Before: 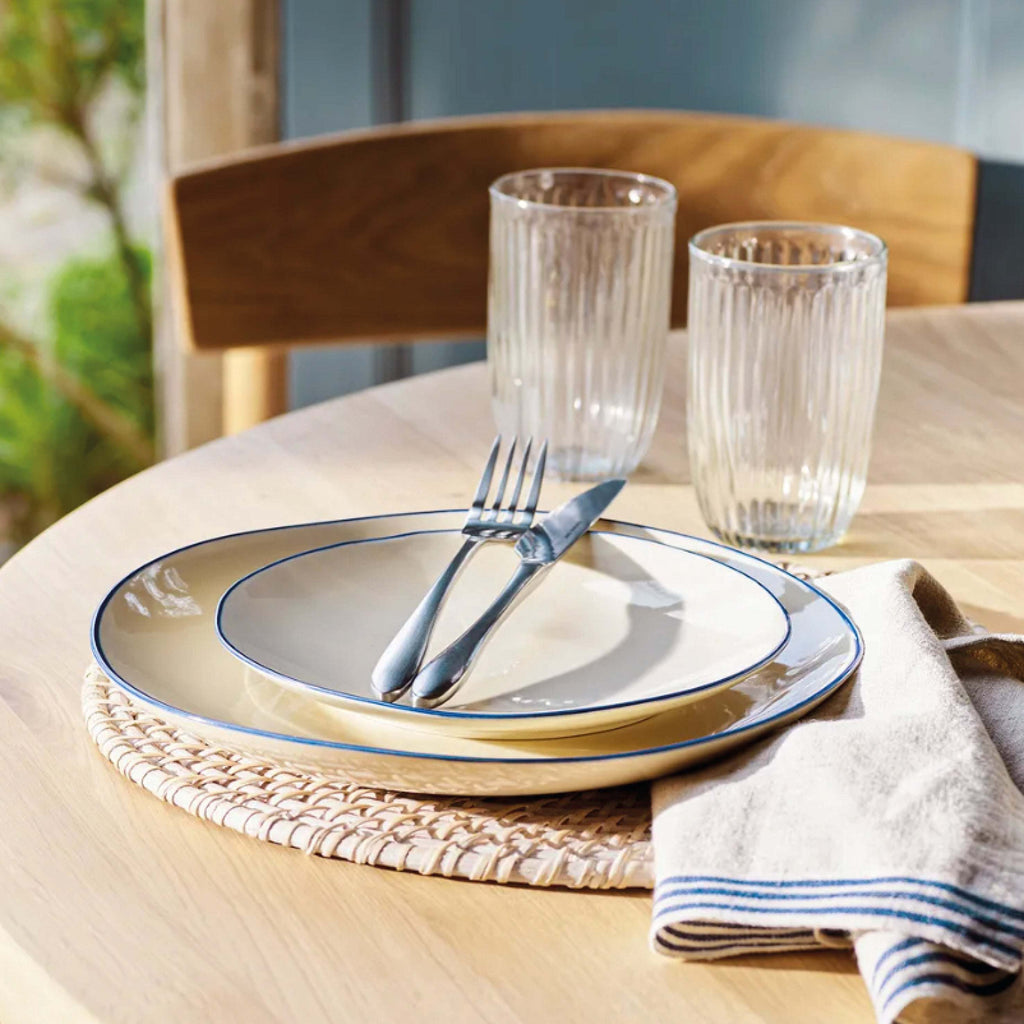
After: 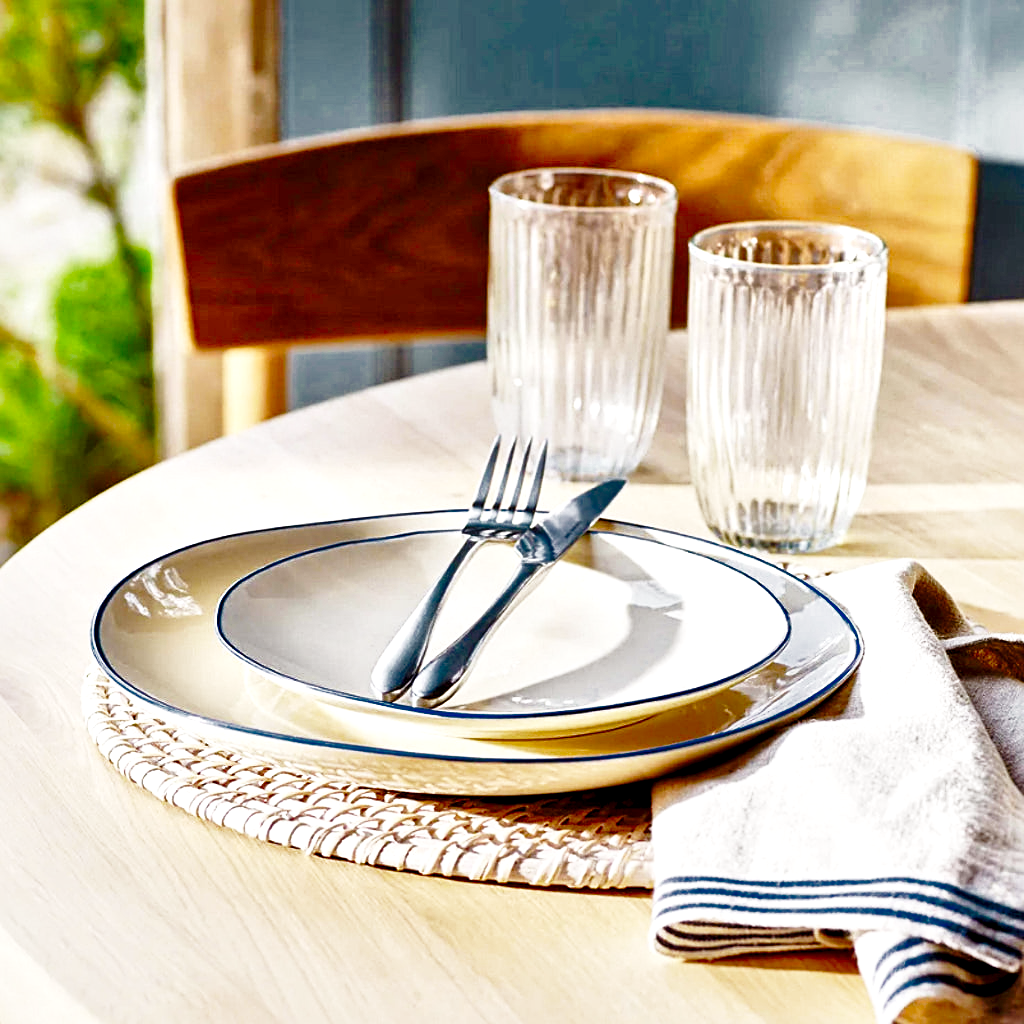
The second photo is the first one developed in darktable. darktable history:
sharpen: on, module defaults
base curve: curves: ch0 [(0, 0) (0.028, 0.03) (0.121, 0.232) (0.46, 0.748) (0.859, 0.968) (1, 1)], preserve colors none
shadows and highlights: shadows 29.61, highlights -30.47, low approximation 0.01, soften with gaussian
exposure: black level correction 0.01, exposure 0.011 EV, compensate highlight preservation false
local contrast: mode bilateral grid, contrast 20, coarseness 50, detail 171%, midtone range 0.2
vibrance: vibrance 100%
color zones: curves: ch0 [(0, 0.497) (0.143, 0.5) (0.286, 0.5) (0.429, 0.483) (0.571, 0.116) (0.714, -0.006) (0.857, 0.28) (1, 0.497)]
